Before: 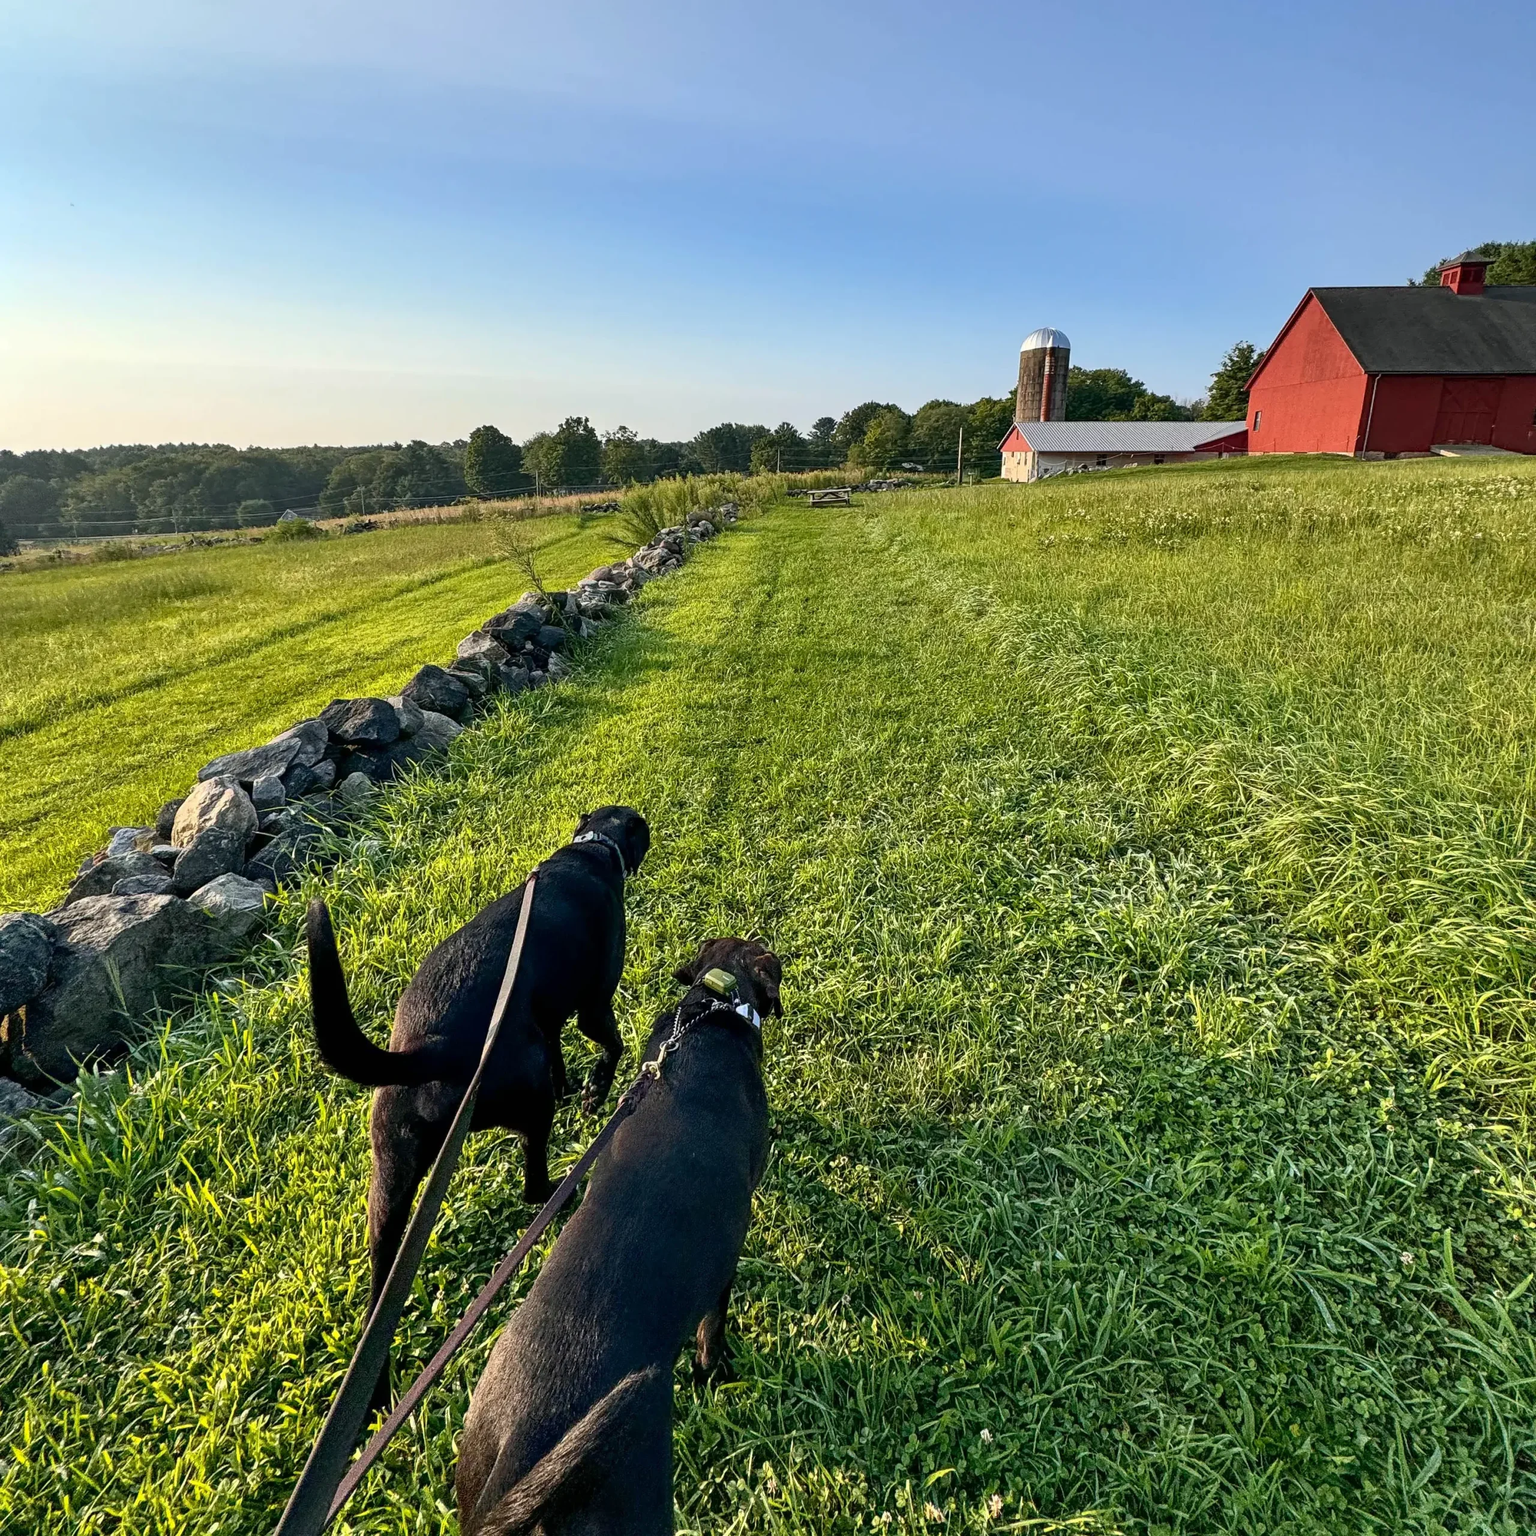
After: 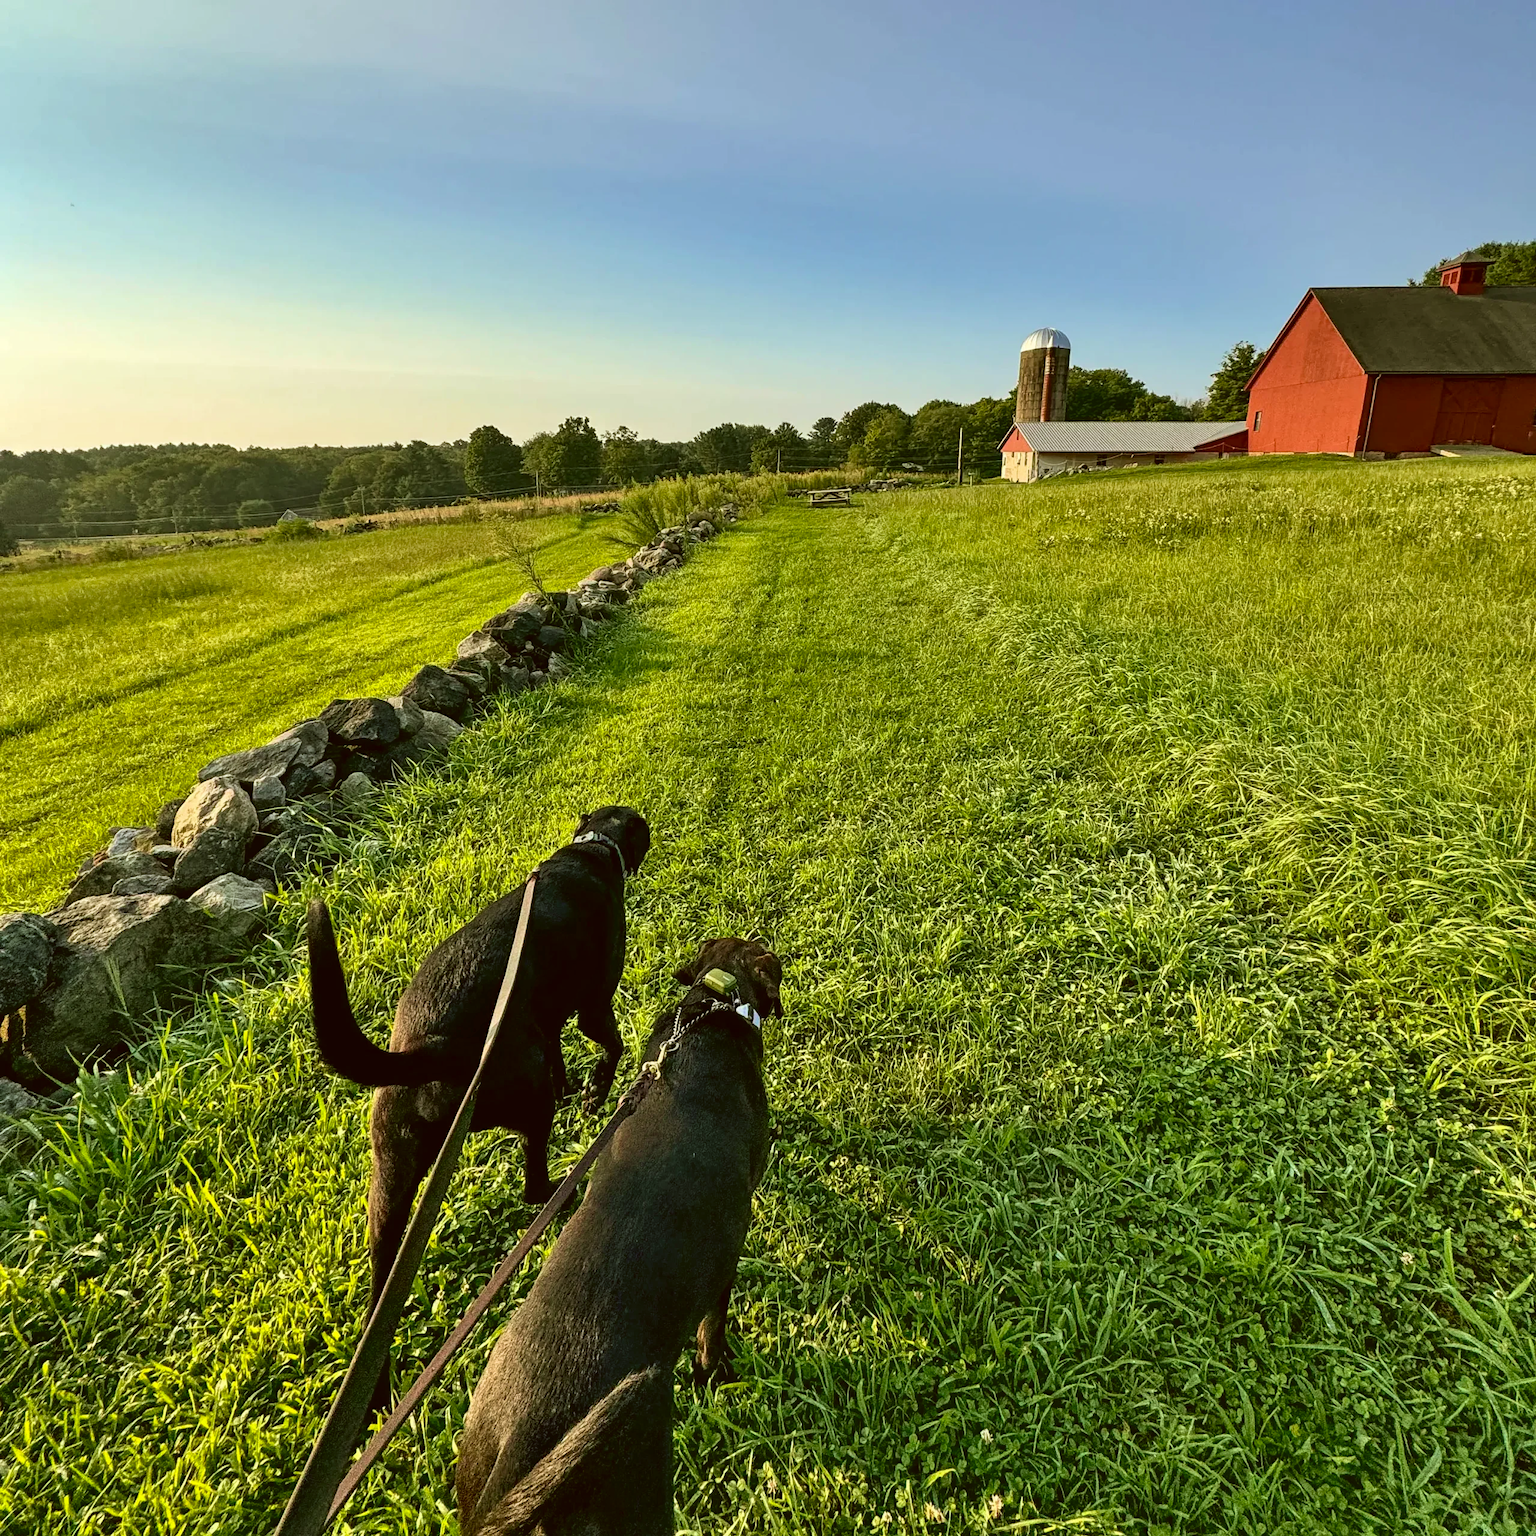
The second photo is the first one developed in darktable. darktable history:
color correction: highlights a* -1.35, highlights b* 10.03, shadows a* 0.295, shadows b* 19.98
shadows and highlights: shadows 36.69, highlights -27.31, soften with gaussian
velvia: on, module defaults
